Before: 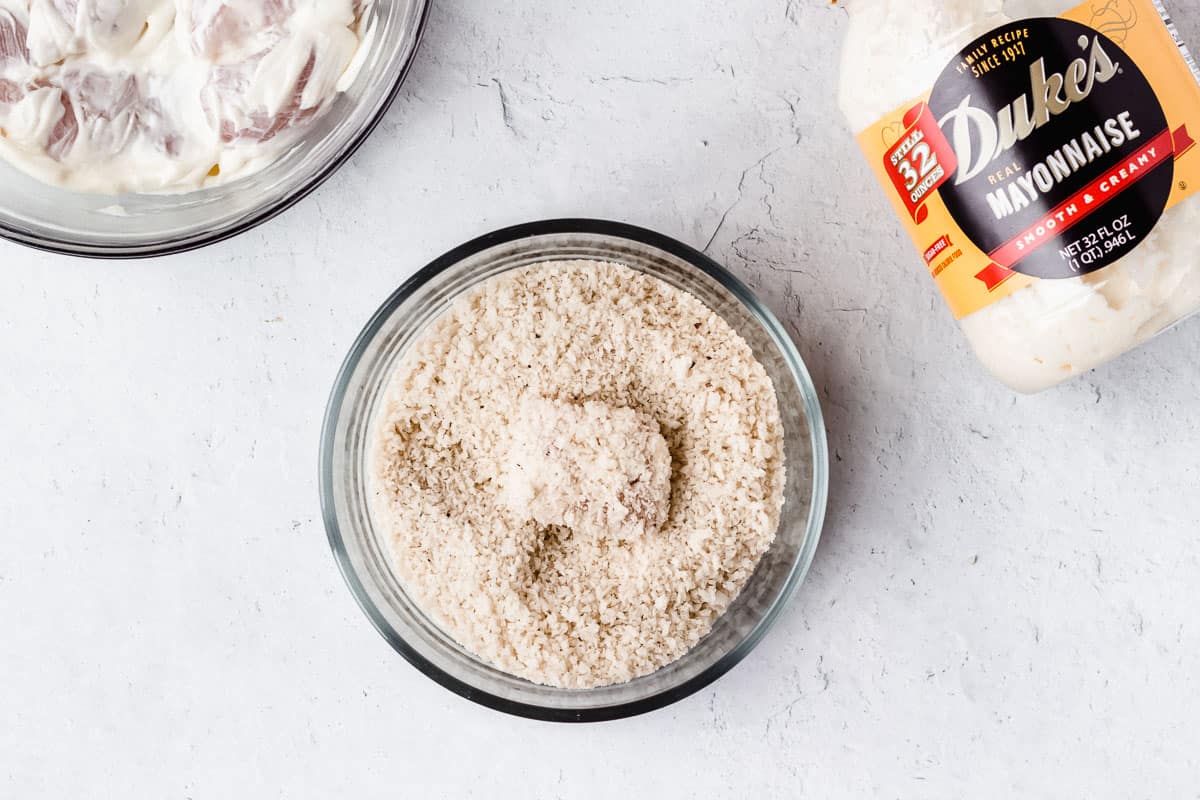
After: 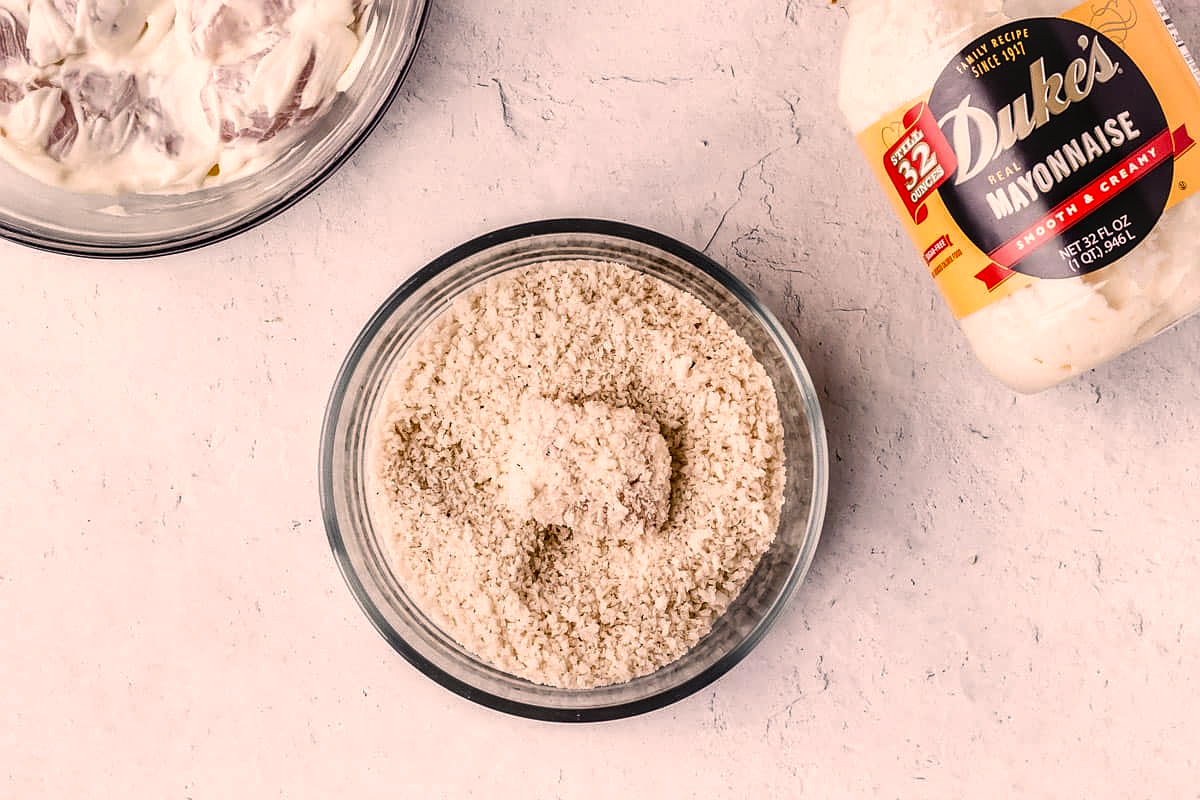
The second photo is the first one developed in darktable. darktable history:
shadows and highlights: shadows 37.27, highlights -28.18, soften with gaussian
sharpen: radius 0.969, amount 0.604
local contrast: on, module defaults
color correction: highlights a* 11.96, highlights b* 11.58
